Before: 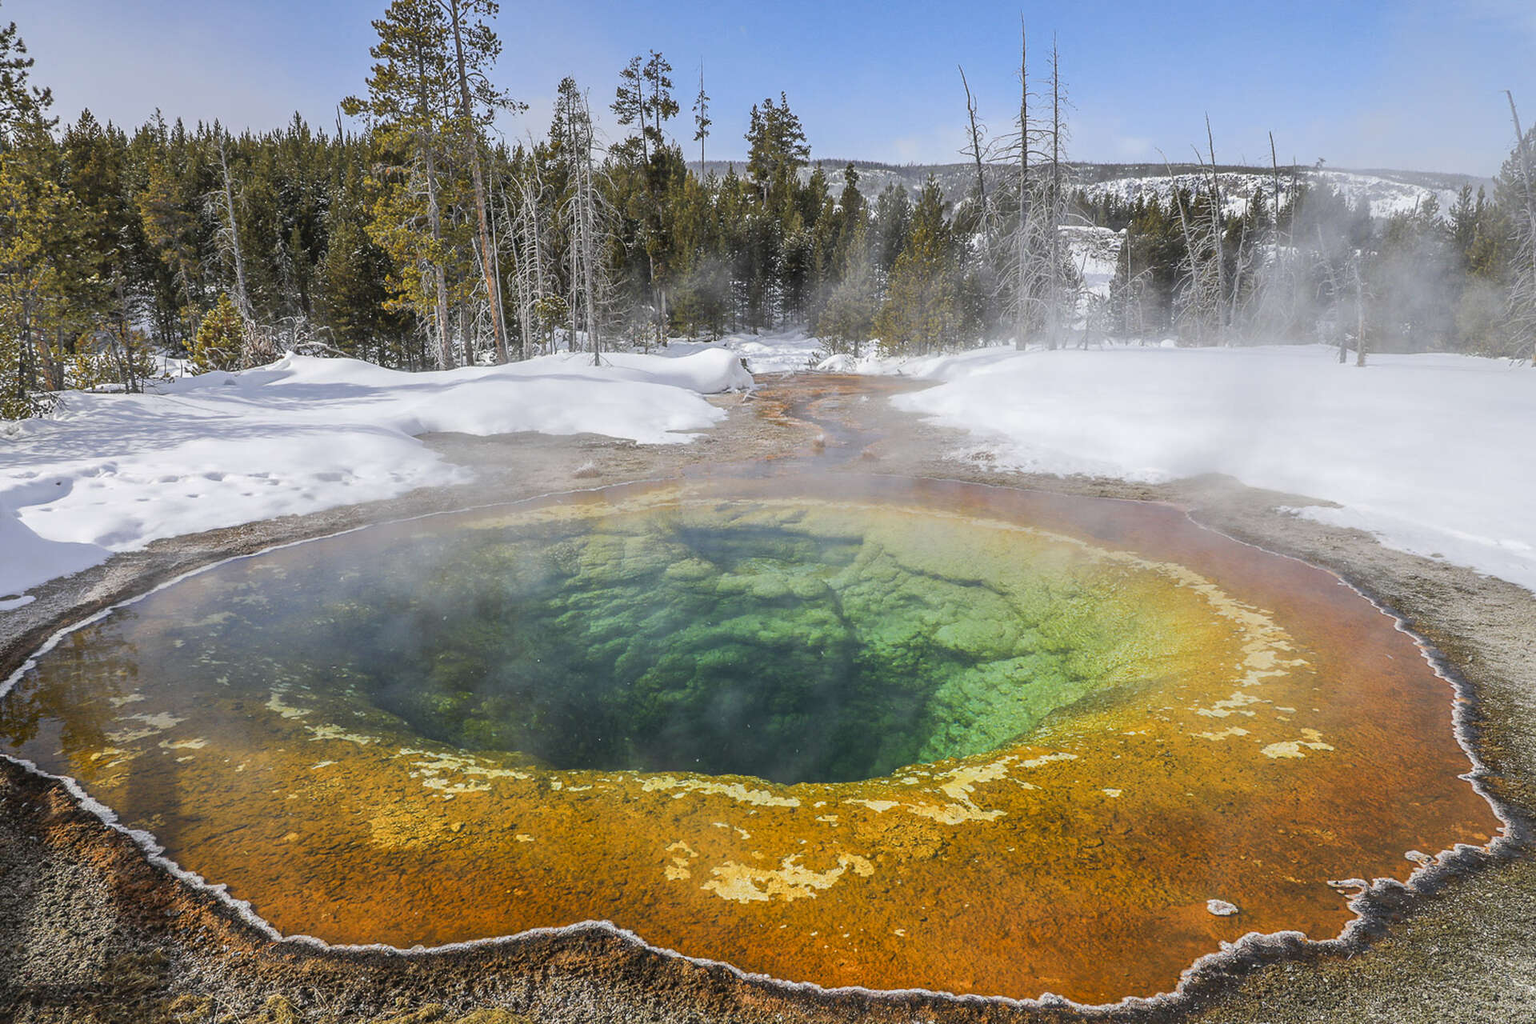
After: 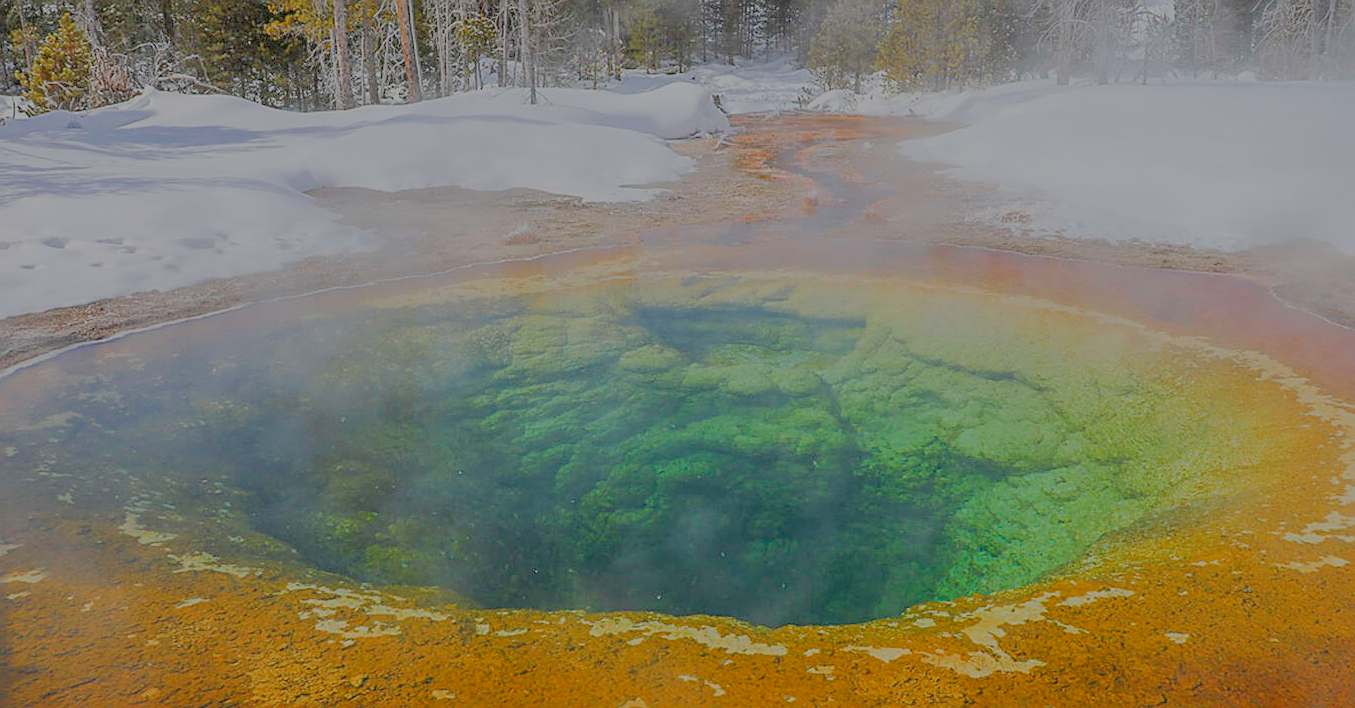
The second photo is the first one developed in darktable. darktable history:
crop: left 11.123%, top 27.61%, right 18.3%, bottom 17.034%
sharpen: on, module defaults
tone equalizer: on, module defaults
filmic rgb: black relative exposure -16 EV, white relative exposure 8 EV, threshold 3 EV, hardness 4.17, latitude 50%, contrast 0.5, color science v5 (2021), contrast in shadows safe, contrast in highlights safe, enable highlight reconstruction true
